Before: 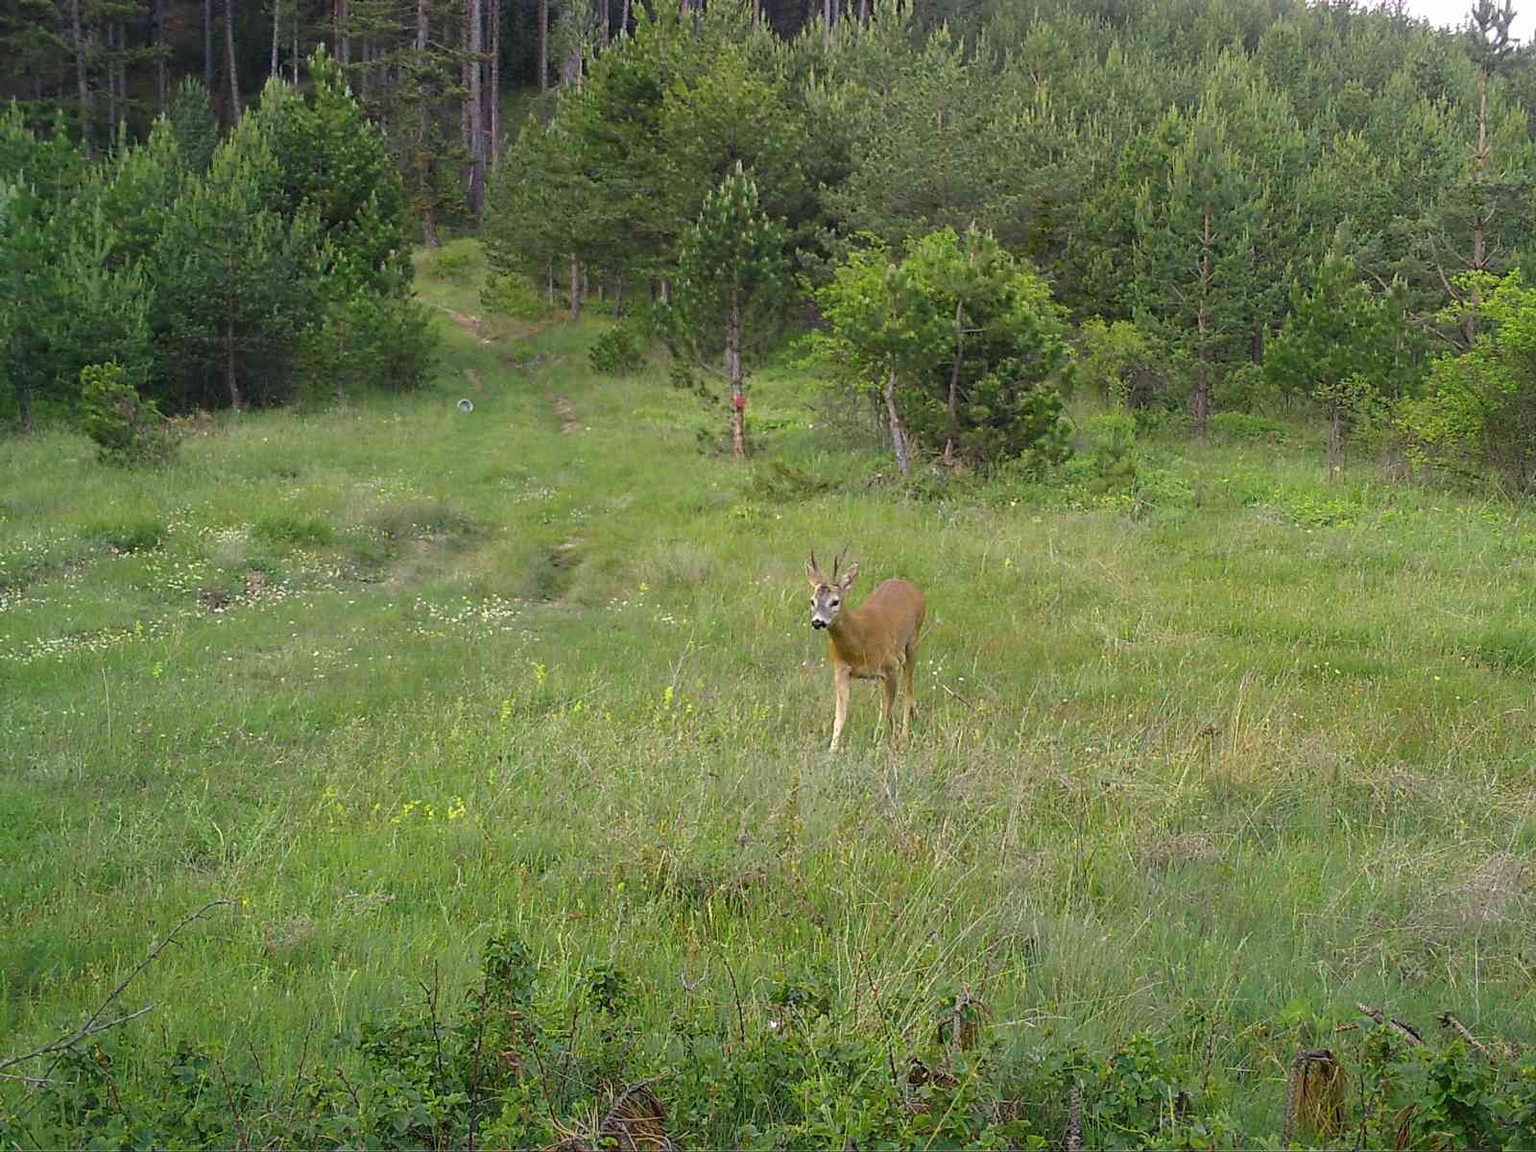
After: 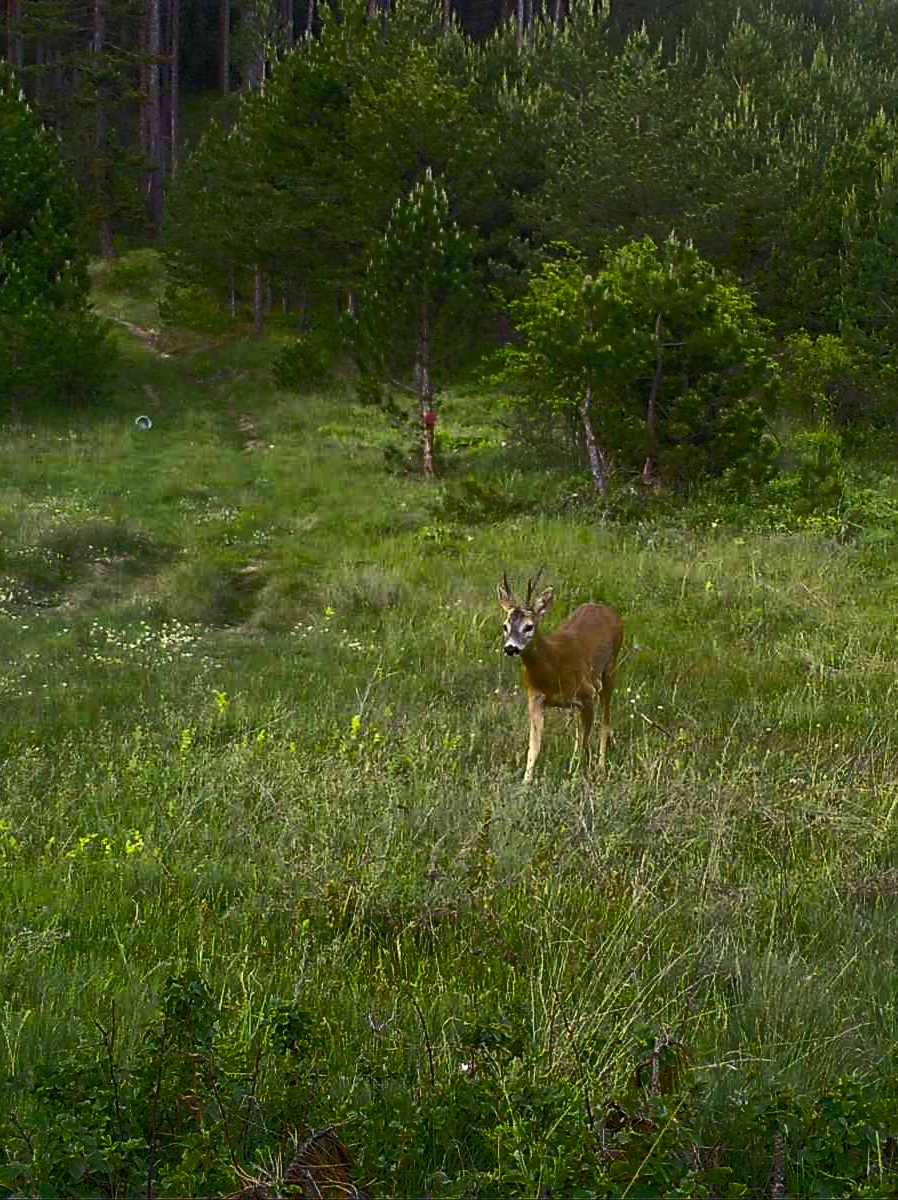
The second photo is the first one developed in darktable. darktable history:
crop: left 21.314%, right 22.504%
color balance rgb: perceptual saturation grading › global saturation 20%, perceptual saturation grading › highlights -24.74%, perceptual saturation grading › shadows 24.171%, perceptual brilliance grading › highlights 1.513%, perceptual brilliance grading › mid-tones -50.181%, perceptual brilliance grading › shadows -49.594%, global vibrance 41.123%
